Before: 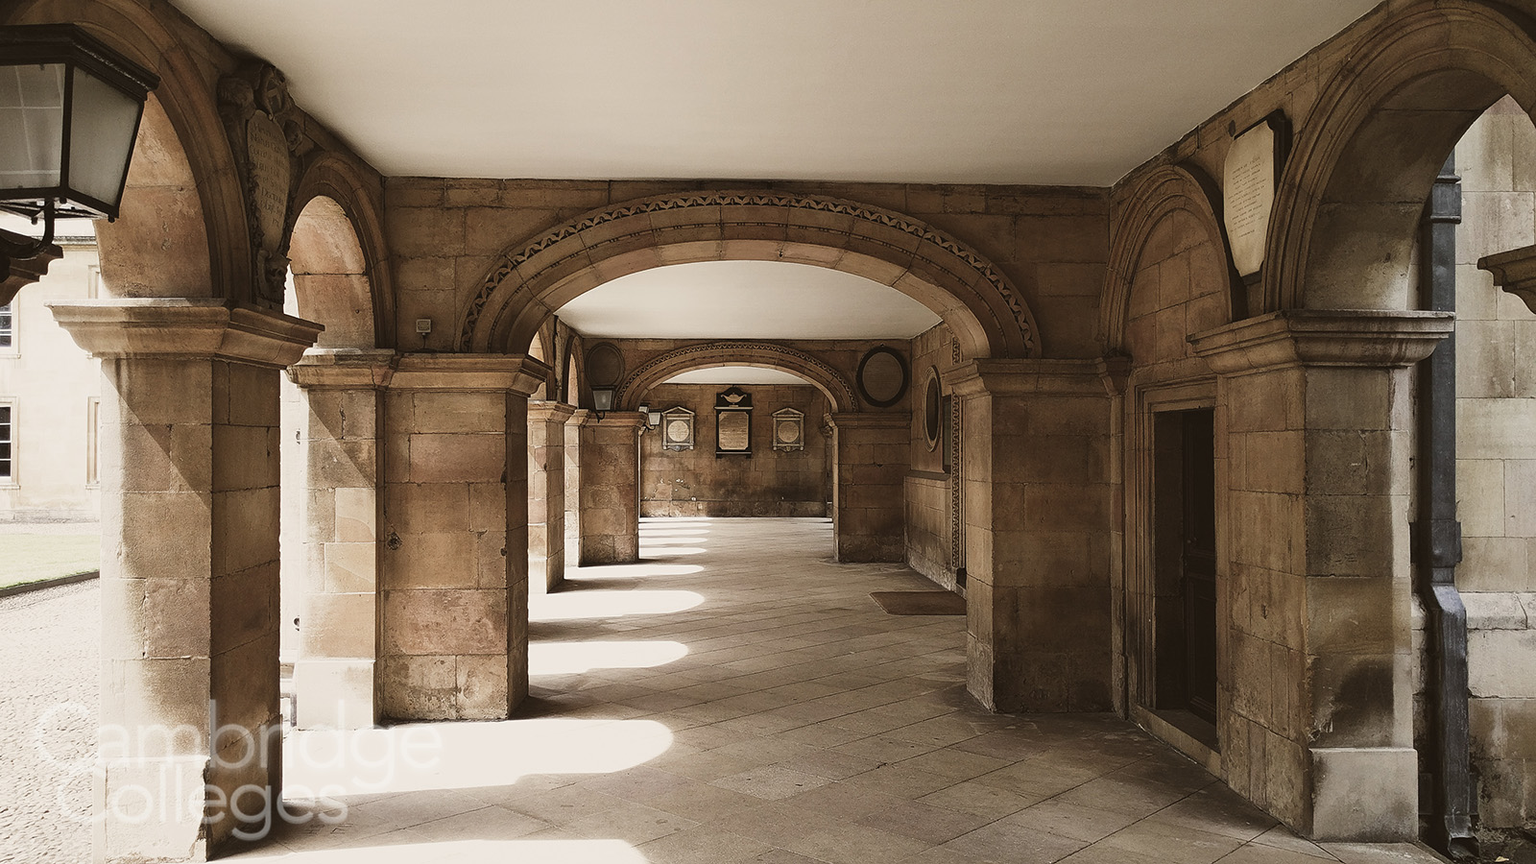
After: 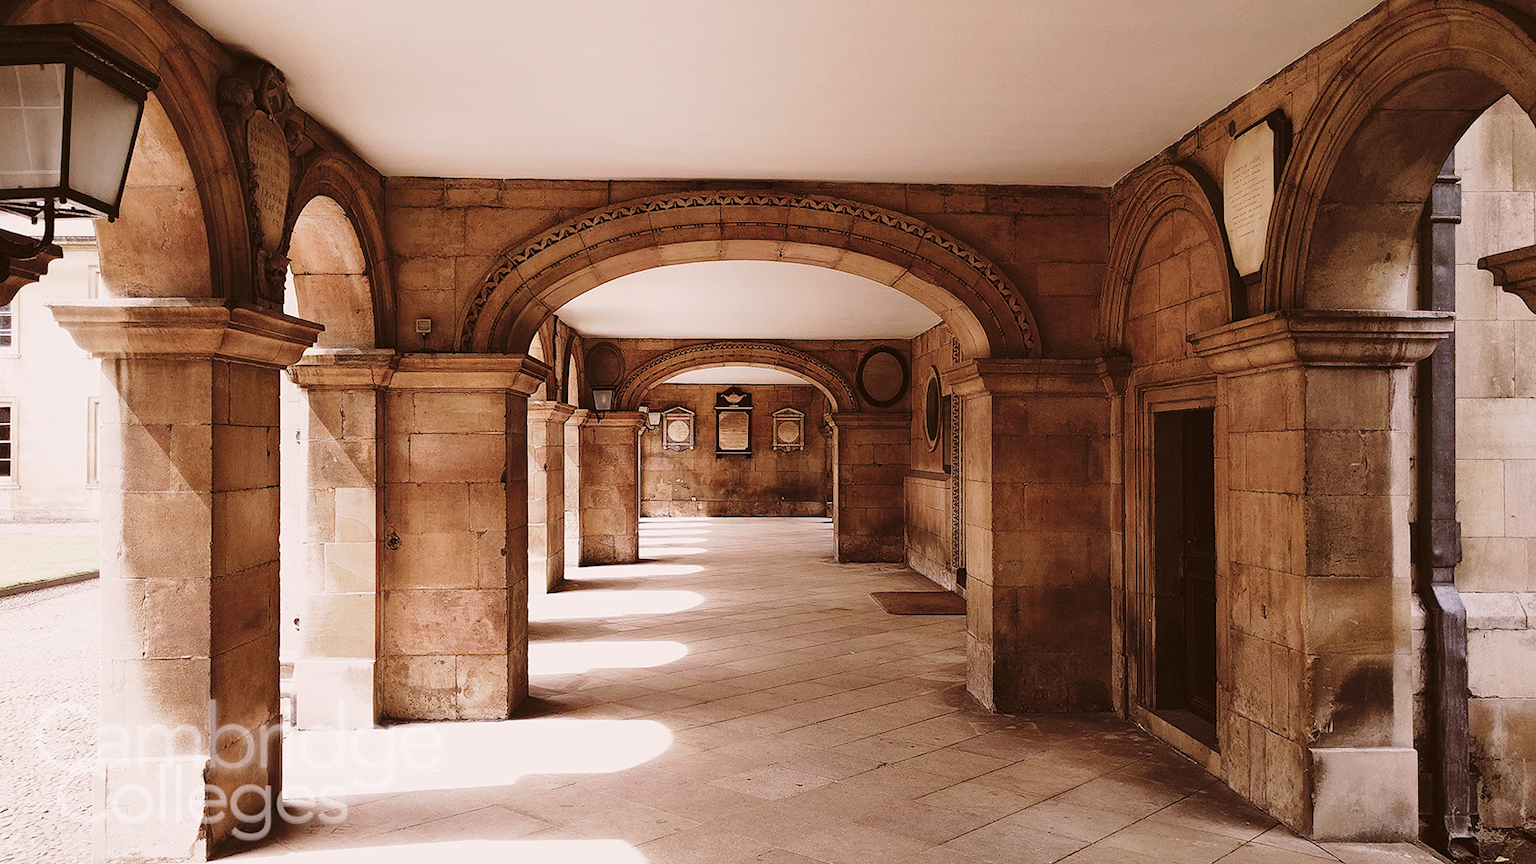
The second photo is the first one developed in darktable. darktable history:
tone curve: curves: ch0 [(0, 0) (0.003, 0.002) (0.011, 0.007) (0.025, 0.016) (0.044, 0.027) (0.069, 0.045) (0.1, 0.077) (0.136, 0.114) (0.177, 0.166) (0.224, 0.241) (0.277, 0.328) (0.335, 0.413) (0.399, 0.498) (0.468, 0.572) (0.543, 0.638) (0.623, 0.711) (0.709, 0.786) (0.801, 0.853) (0.898, 0.929) (1, 1)], preserve colors none
color look up table: target L [93.85, 93.56, 81.72, 72.52, 62.75, 57.02, 54.86, 50.13, 49.57, 37.52, 9.553, 200.17, 86.34, 79.63, 73.27, 58.51, 69.07, 55.52, 57.59, 46.23, 47.89, 47.13, 36.88, 30.56, 27.78, 23.92, 89.3, 80.86, 73.22, 74.15, 64.98, 62.23, 55.55, 55.3, 61.49, 43.77, 38.18, 31.28, 28.97, 28.62, 14.93, 11.01, 6.082, 84.64, 79.89, 63.97, 56.7, 57.99, 35.6], target a [-12.98, -21.9, -51.25, -19.07, -62.46, -44.94, -13.01, -10.48, -22.84, -34.33, -10.23, 0, -0.188, 20.67, 23.85, 65.9, 13.31, 46.51, 16.4, 75.54, 65.47, 77.11, 54.29, 44.96, 38.95, 19.26, 12.4, 33.71, 12.07, 49.87, 30.61, 43.23, 38.76, 73.75, 63.09, 18.8, 61.05, 5.899, 26.77, 40.57, 33.76, 21.81, 19.39, -28.77, -23.81, -1.999, -19.07, 0.501, -6.729], target b [21.74, 101.93, 15.23, 58.7, 61.77, 26.13, 53.64, 37.9, 12.57, 32.24, 8.011, 0, 67.76, 24.72, 78.47, 3.725, 12.11, 36.82, 56.95, 38.1, 52.48, 54.28, 24.09, 15.77, 34.65, 28.65, -6.576, -19.33, -33.83, -37.14, -48.27, -26.63, -4.021, -28.77, -57.05, -39.61, -56.51, 1.246, -71.12, -86.51, -51.66, 4.168, -31.59, -6.127, -26.47, -16.24, -42.53, -59.87, -25.2], num patches 49
